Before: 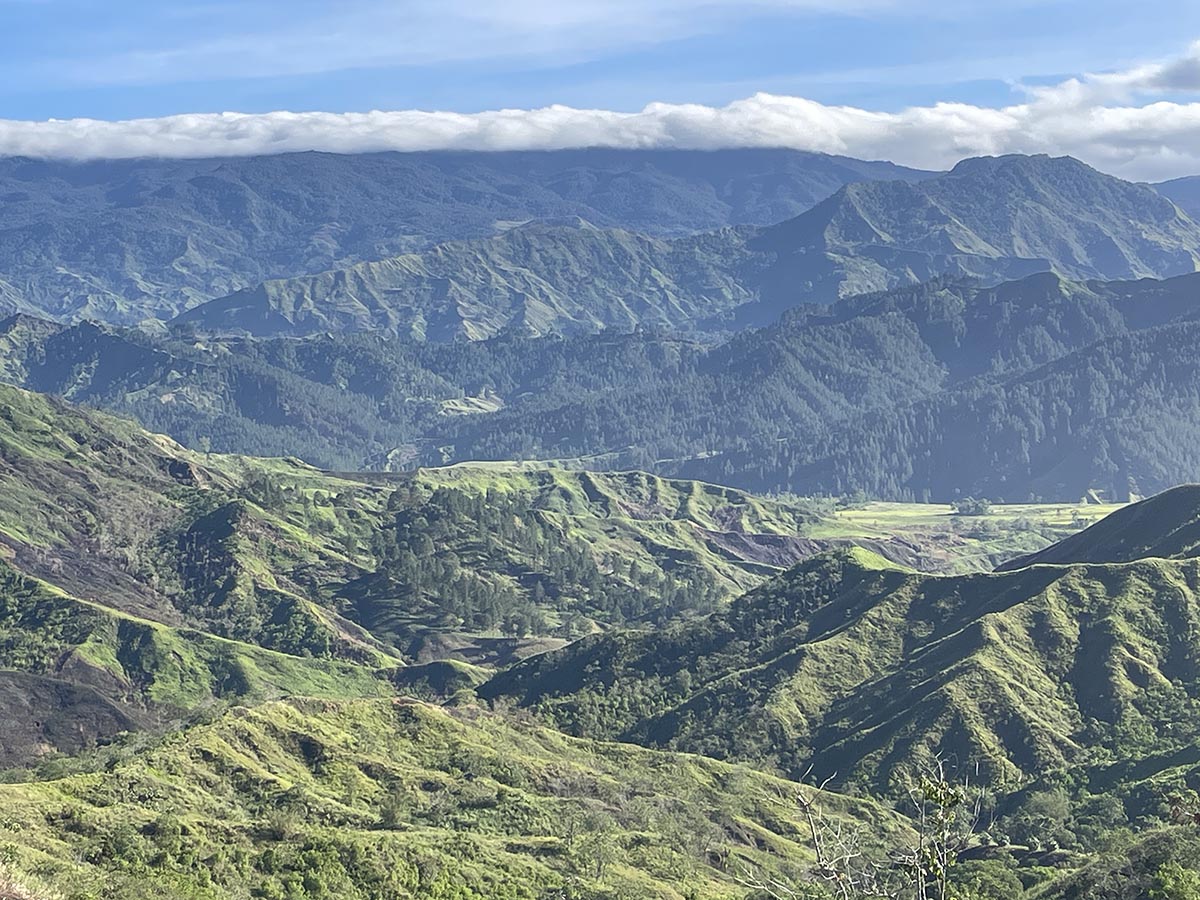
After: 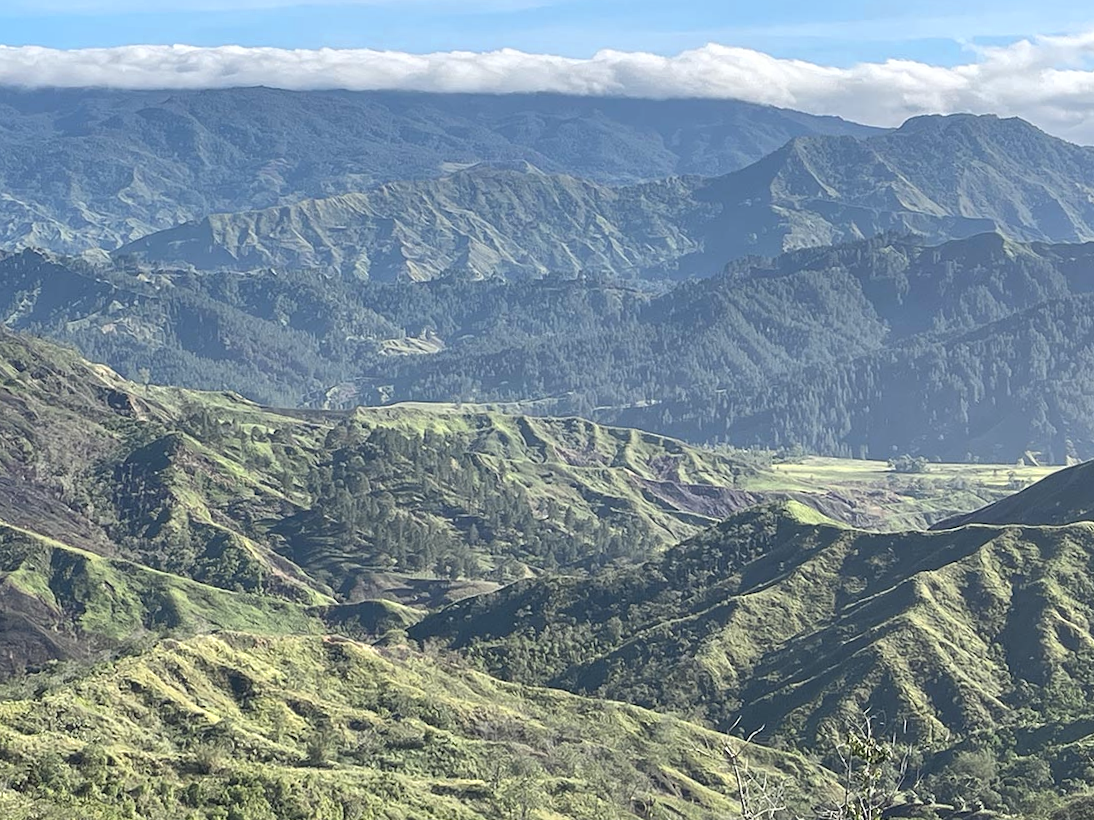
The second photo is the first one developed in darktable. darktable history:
color zones: curves: ch0 [(0.018, 0.548) (0.197, 0.654) (0.425, 0.447) (0.605, 0.658) (0.732, 0.579)]; ch1 [(0.105, 0.531) (0.224, 0.531) (0.386, 0.39) (0.618, 0.456) (0.732, 0.456) (0.956, 0.421)]; ch2 [(0.039, 0.583) (0.215, 0.465) (0.399, 0.544) (0.465, 0.548) (0.614, 0.447) (0.724, 0.43) (0.882, 0.623) (0.956, 0.632)]
crop and rotate: angle -1.96°, left 3.097%, top 4.154%, right 1.586%, bottom 0.529%
